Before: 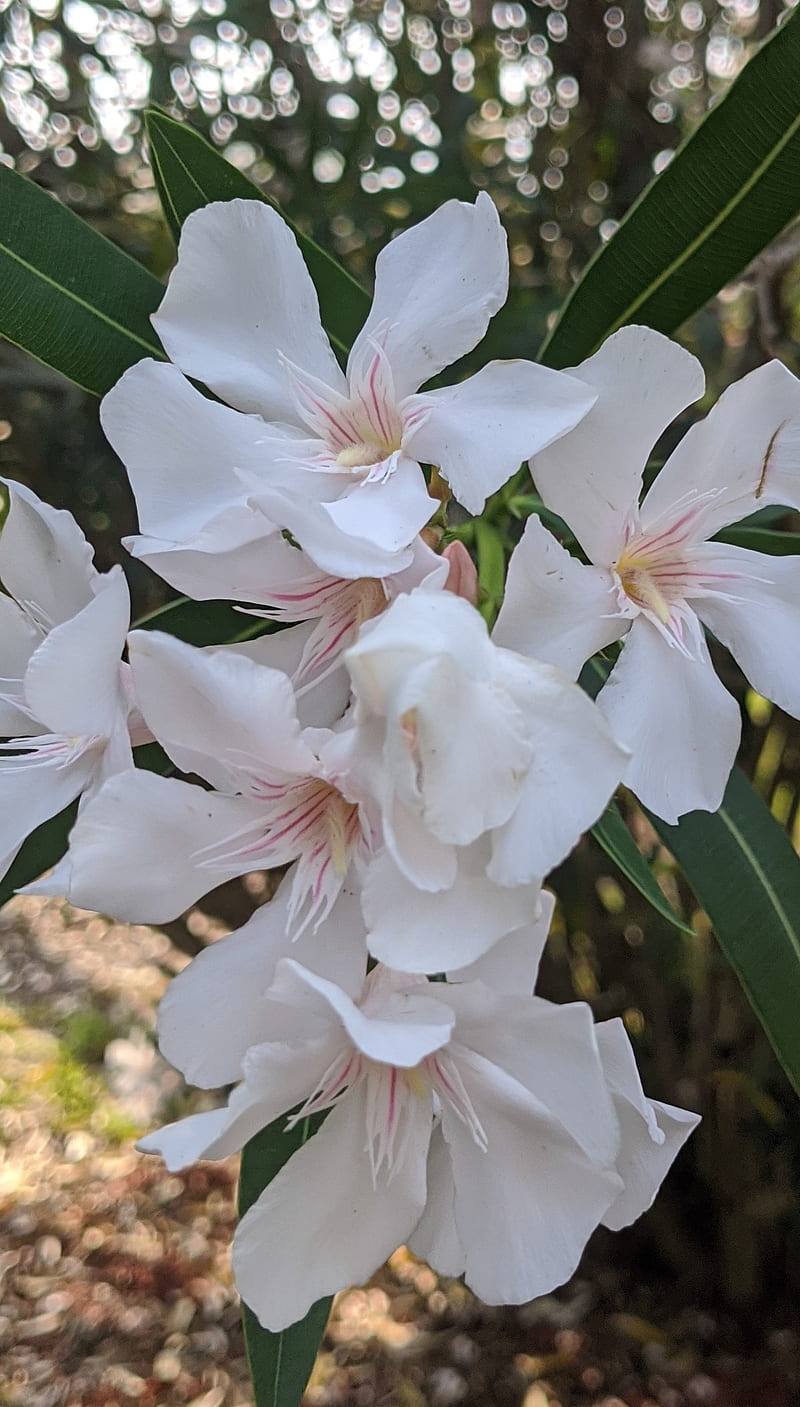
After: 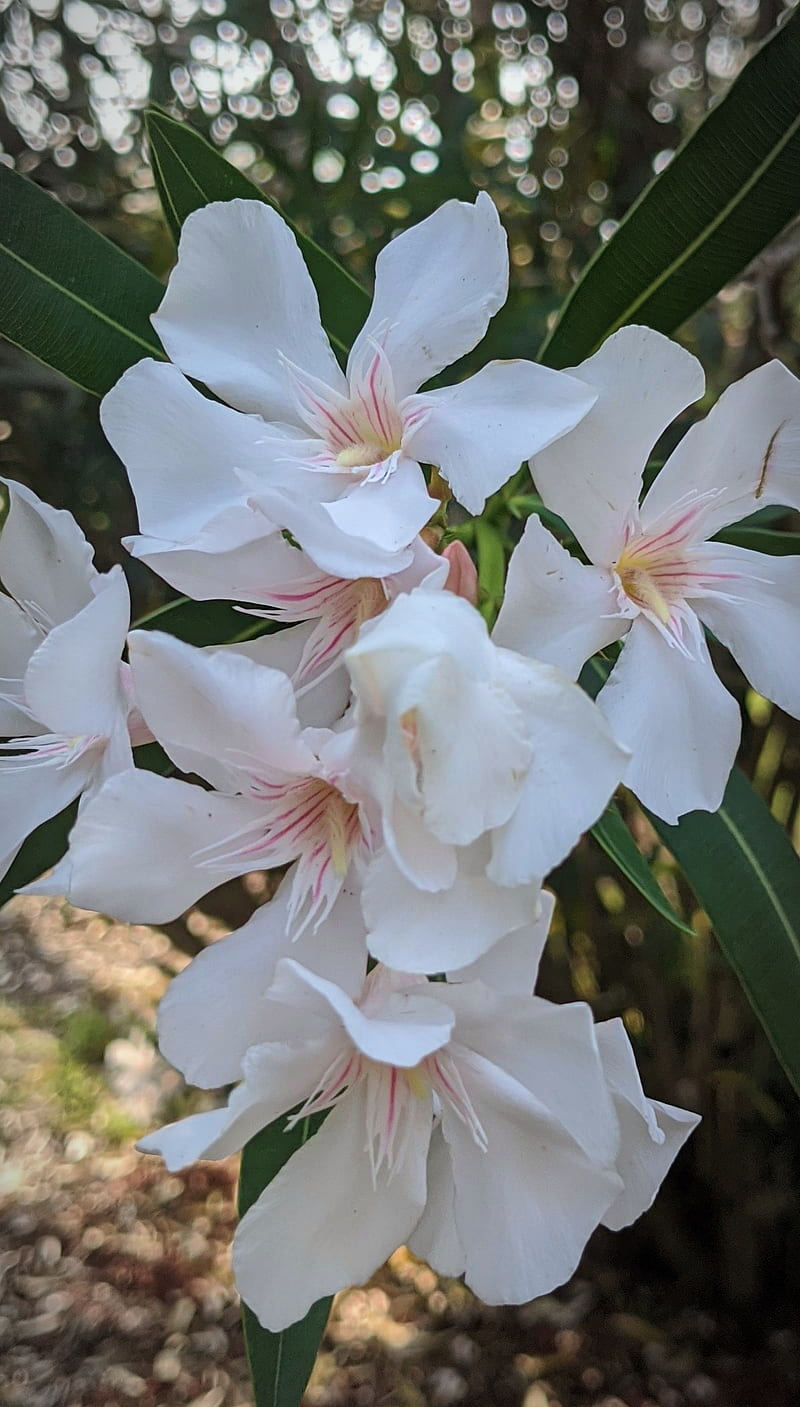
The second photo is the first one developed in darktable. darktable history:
white balance: red 0.978, blue 0.999
velvia: on, module defaults
vignetting: automatic ratio true
rotate and perspective: automatic cropping original format, crop left 0, crop top 0
